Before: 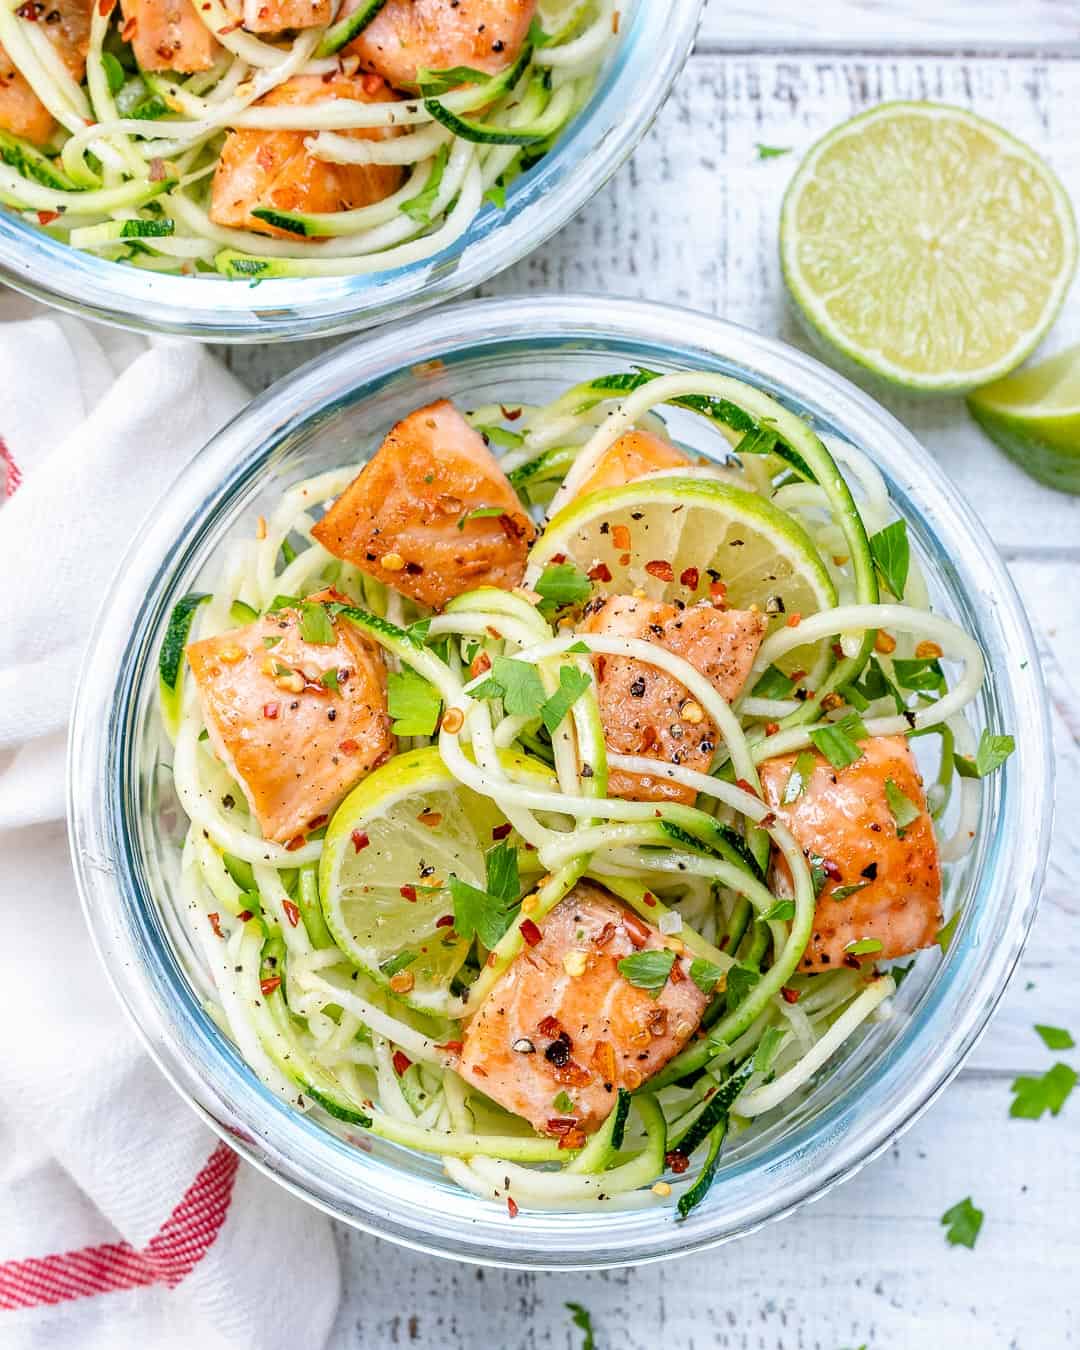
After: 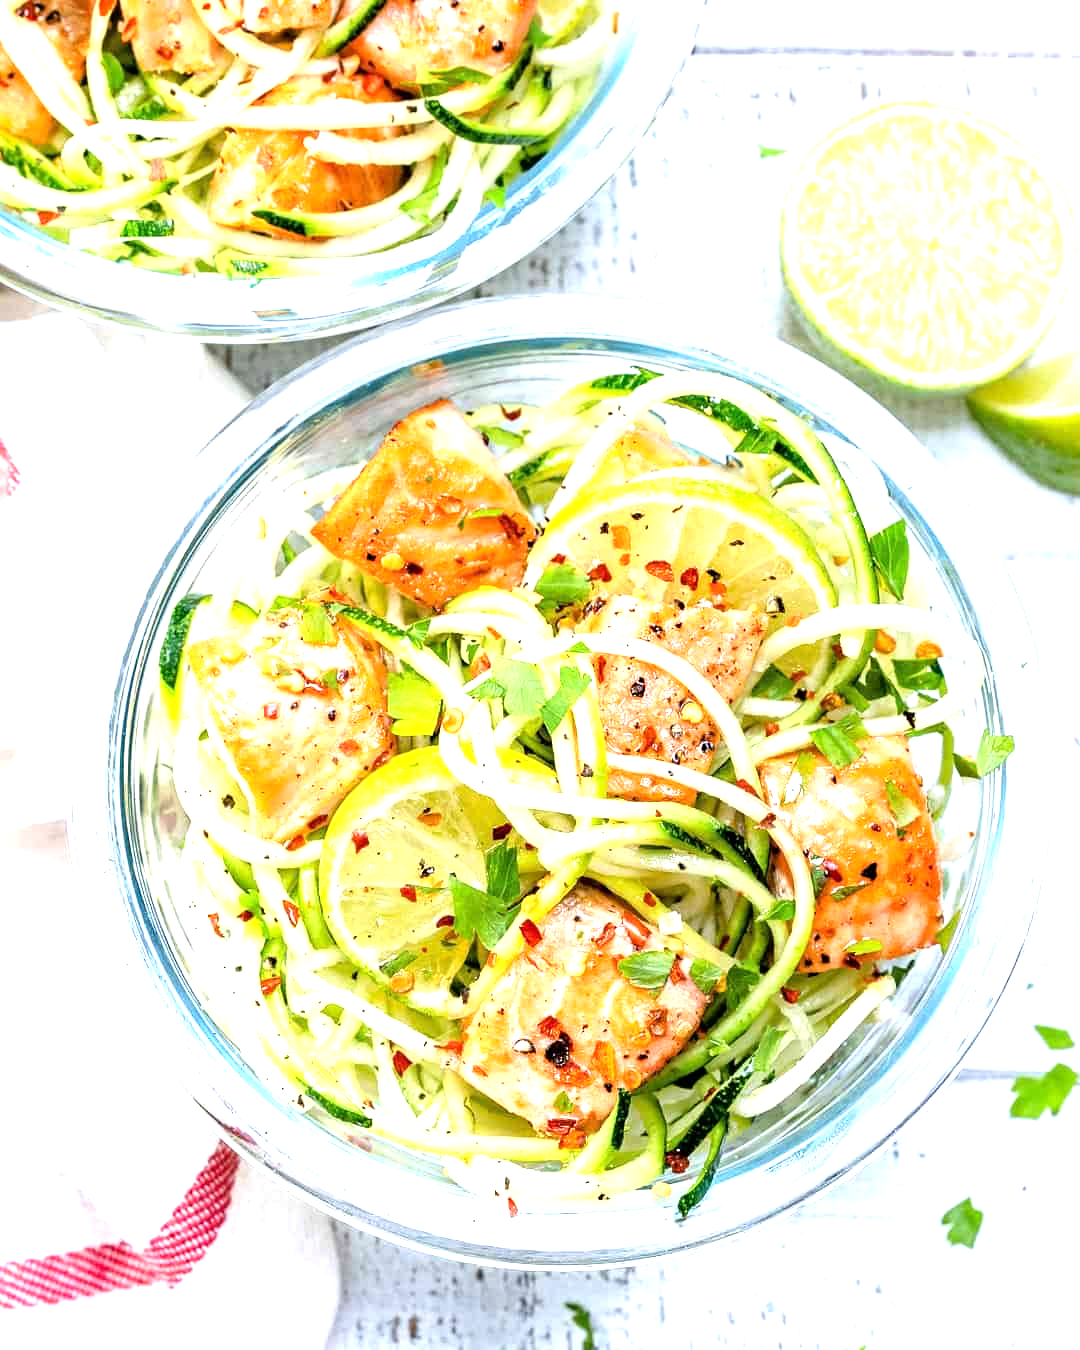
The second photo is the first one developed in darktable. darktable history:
tone equalizer: -8 EV -1.09 EV, -7 EV -0.993 EV, -6 EV -0.864 EV, -5 EV -0.578 EV, -3 EV 0.56 EV, -2 EV 0.867 EV, -1 EV 0.987 EV, +0 EV 1.08 EV
